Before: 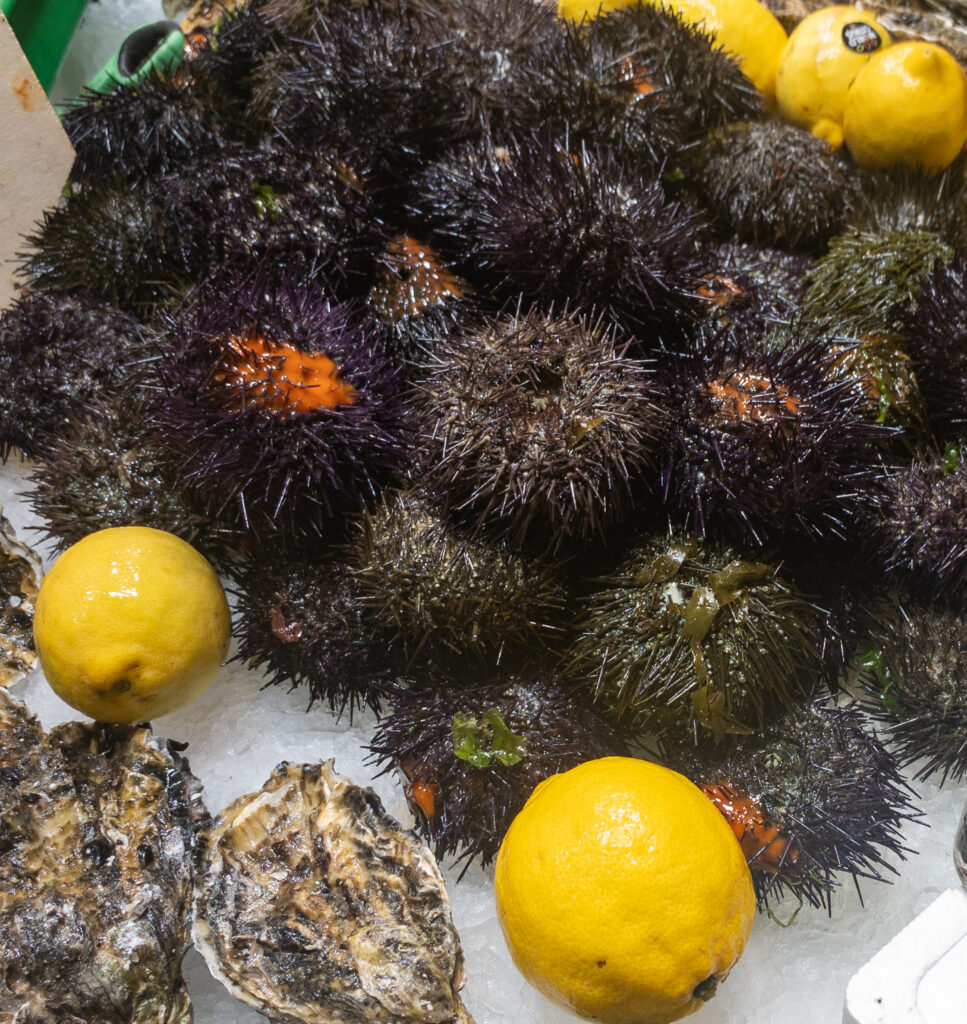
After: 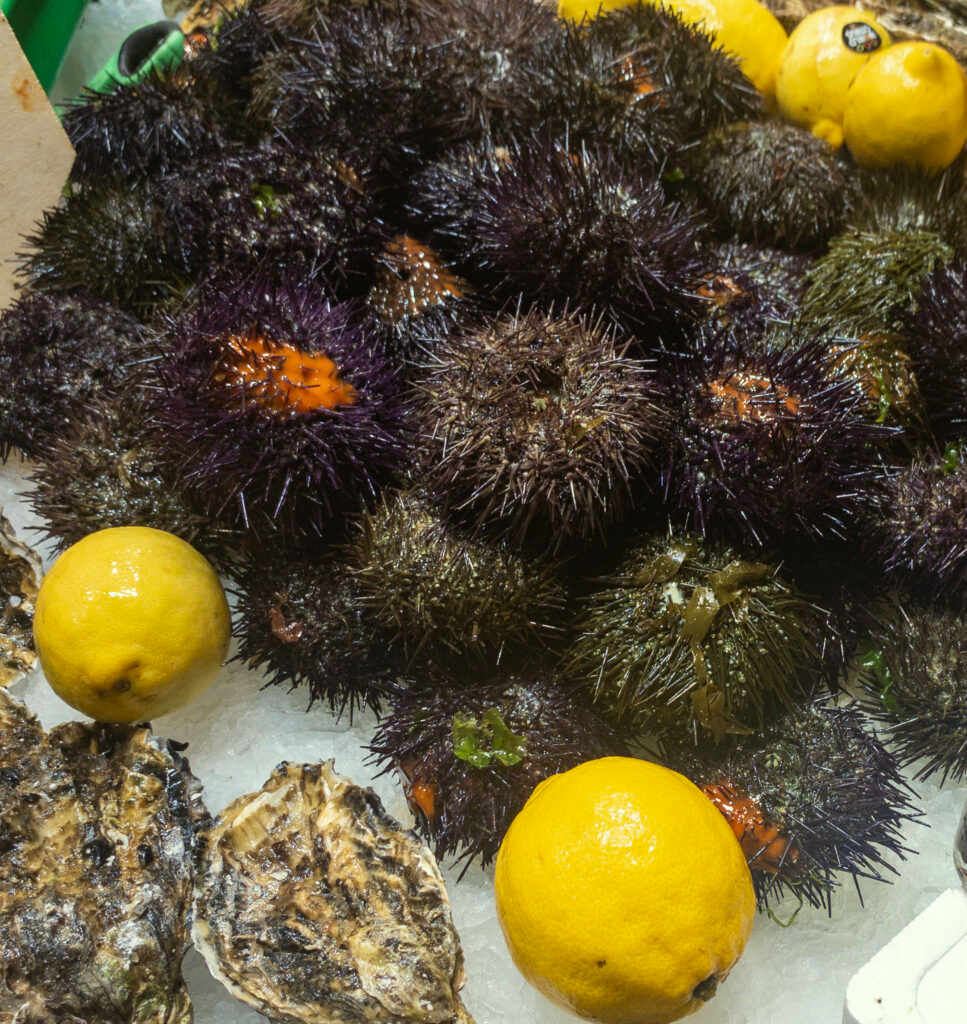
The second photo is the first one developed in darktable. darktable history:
color correction: highlights a* -4.28, highlights b* 6.53
velvia: on, module defaults
